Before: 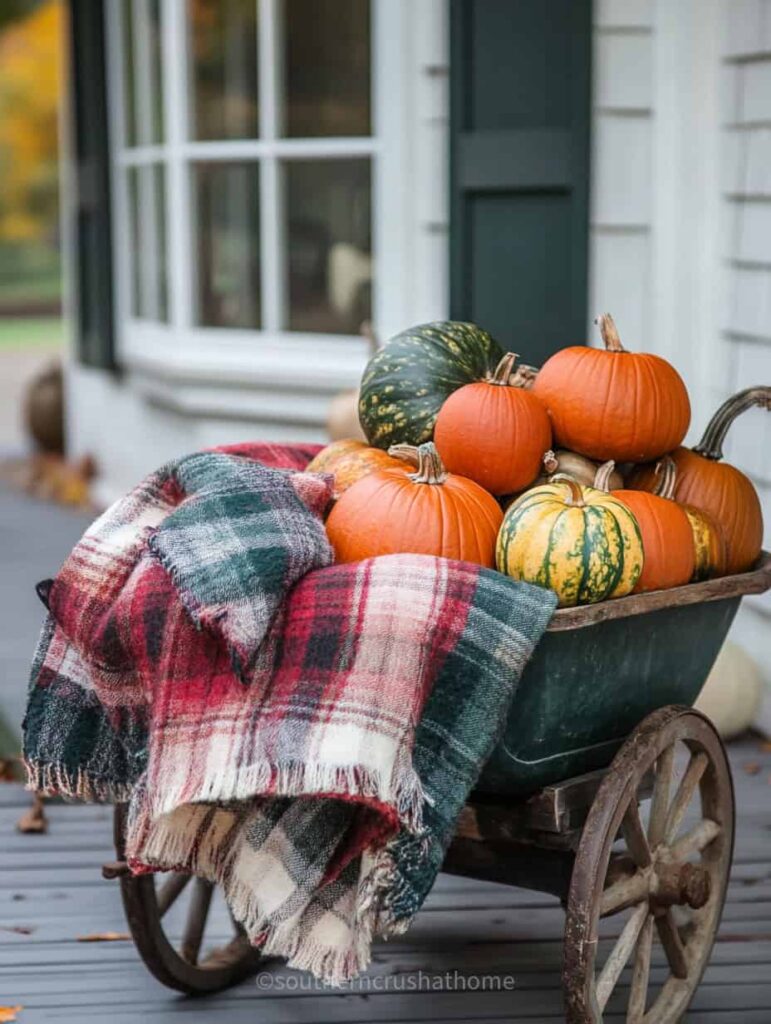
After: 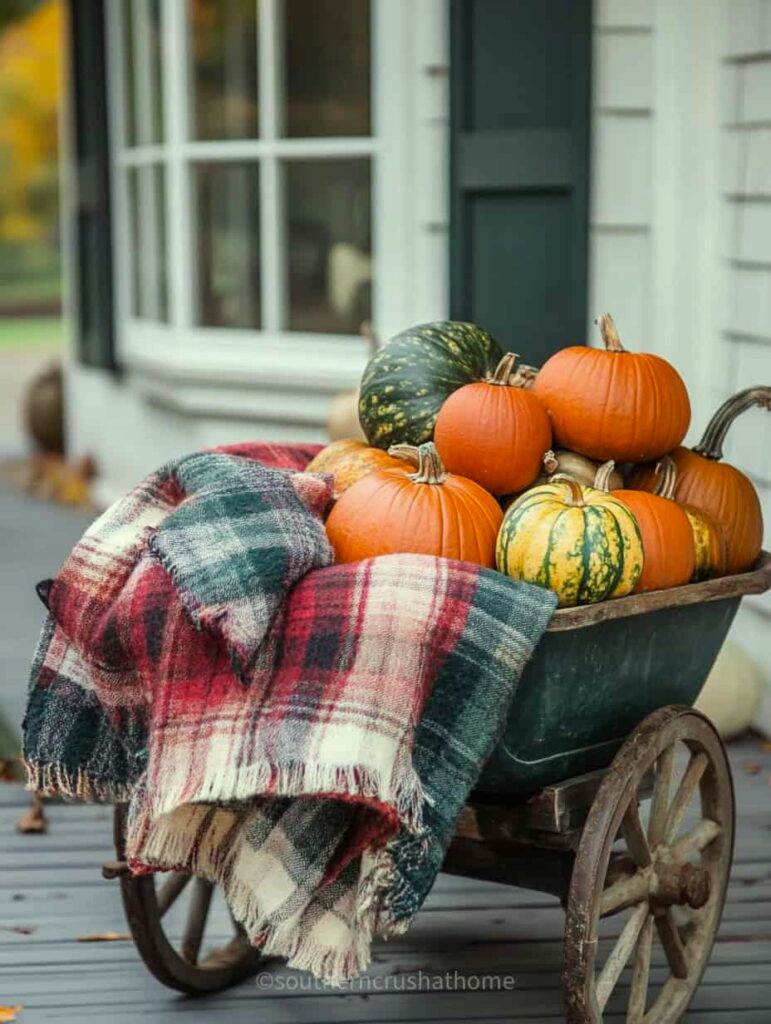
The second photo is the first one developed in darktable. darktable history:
color correction: highlights a* -5.89, highlights b* 10.76
